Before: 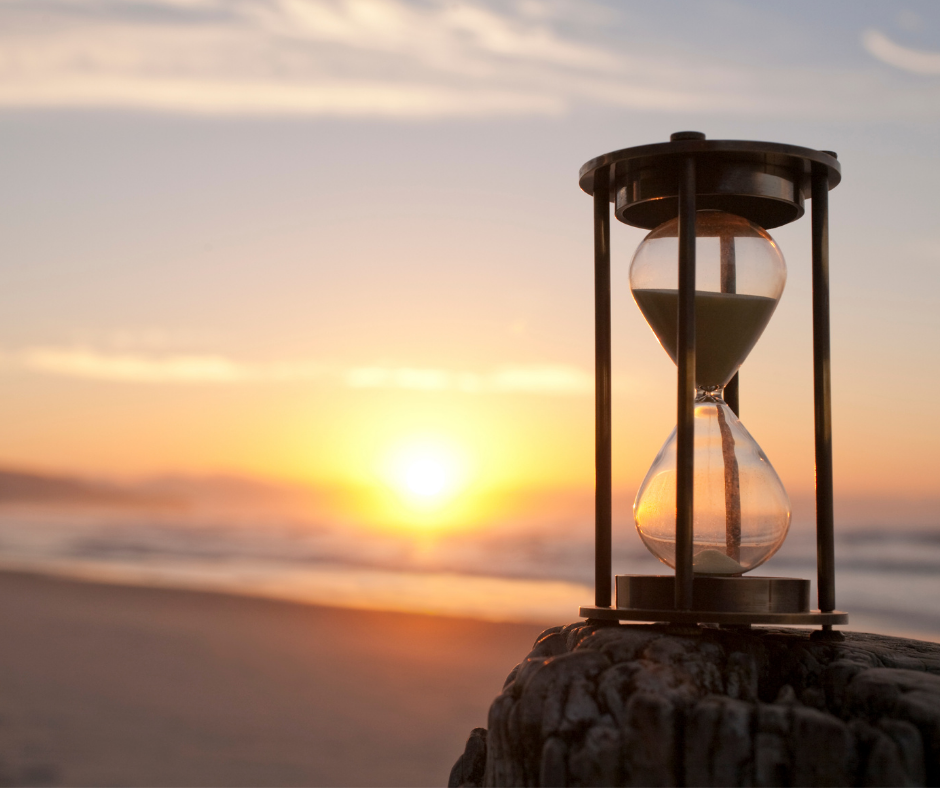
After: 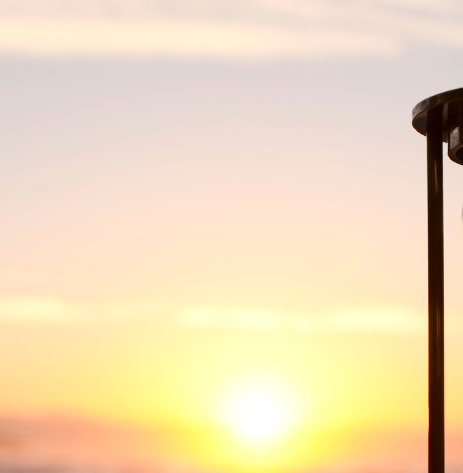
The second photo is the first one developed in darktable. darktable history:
contrast brightness saturation: contrast 0.28
crop: left 17.835%, top 7.675%, right 32.881%, bottom 32.213%
